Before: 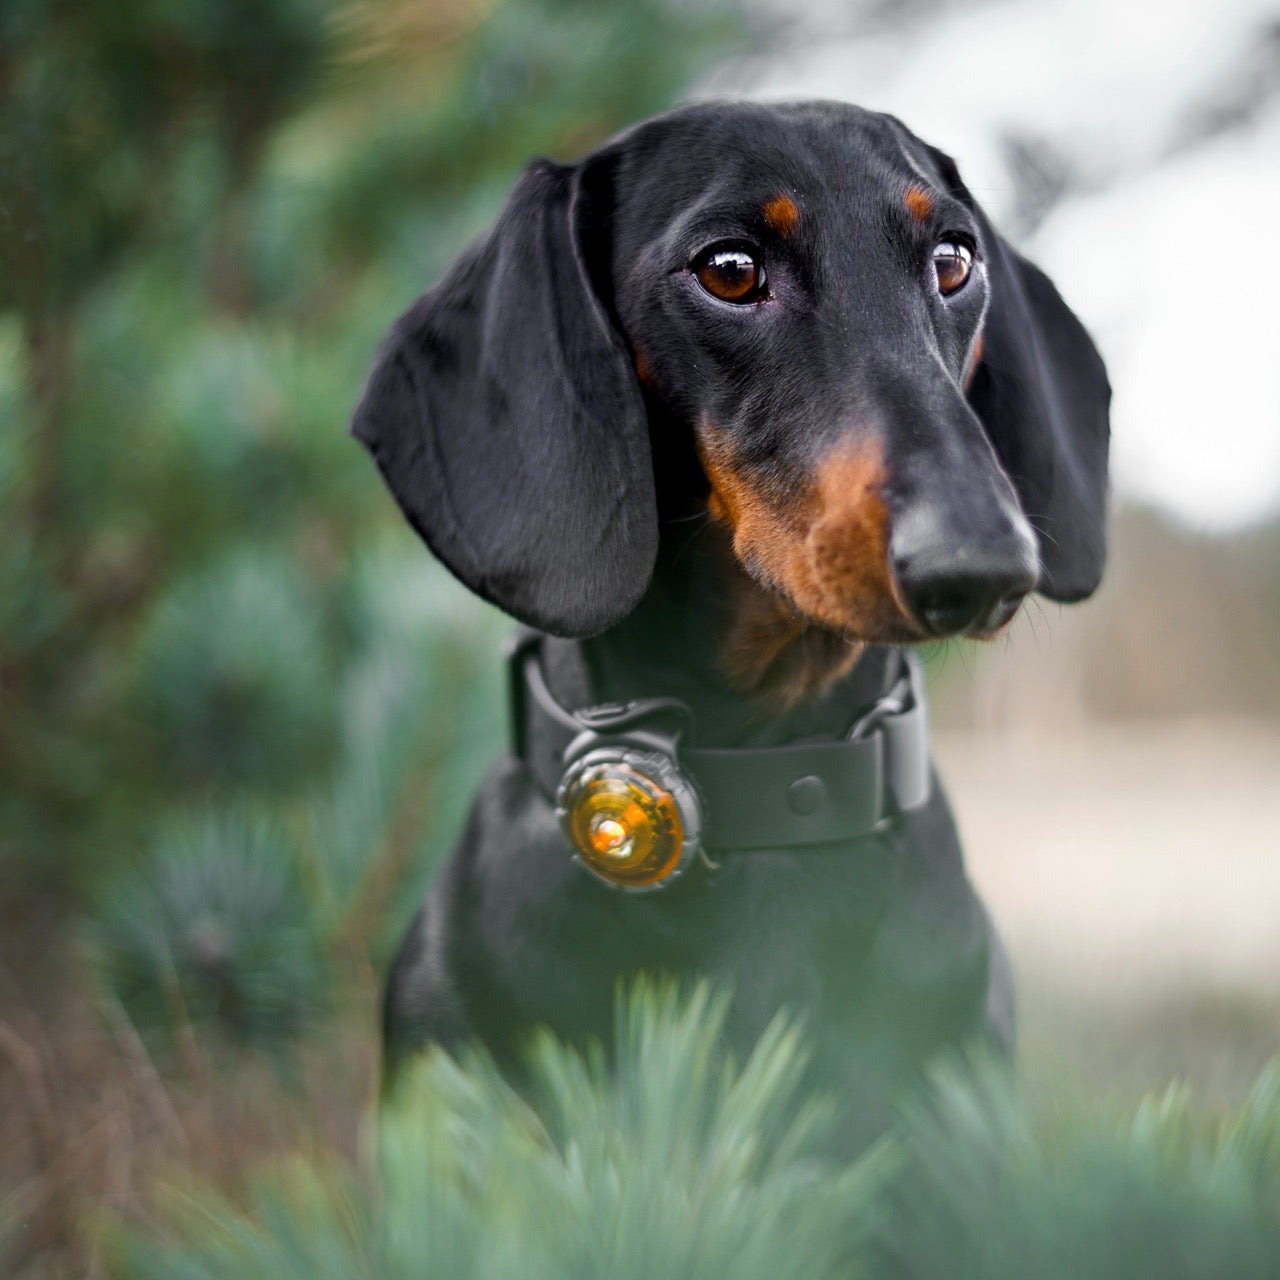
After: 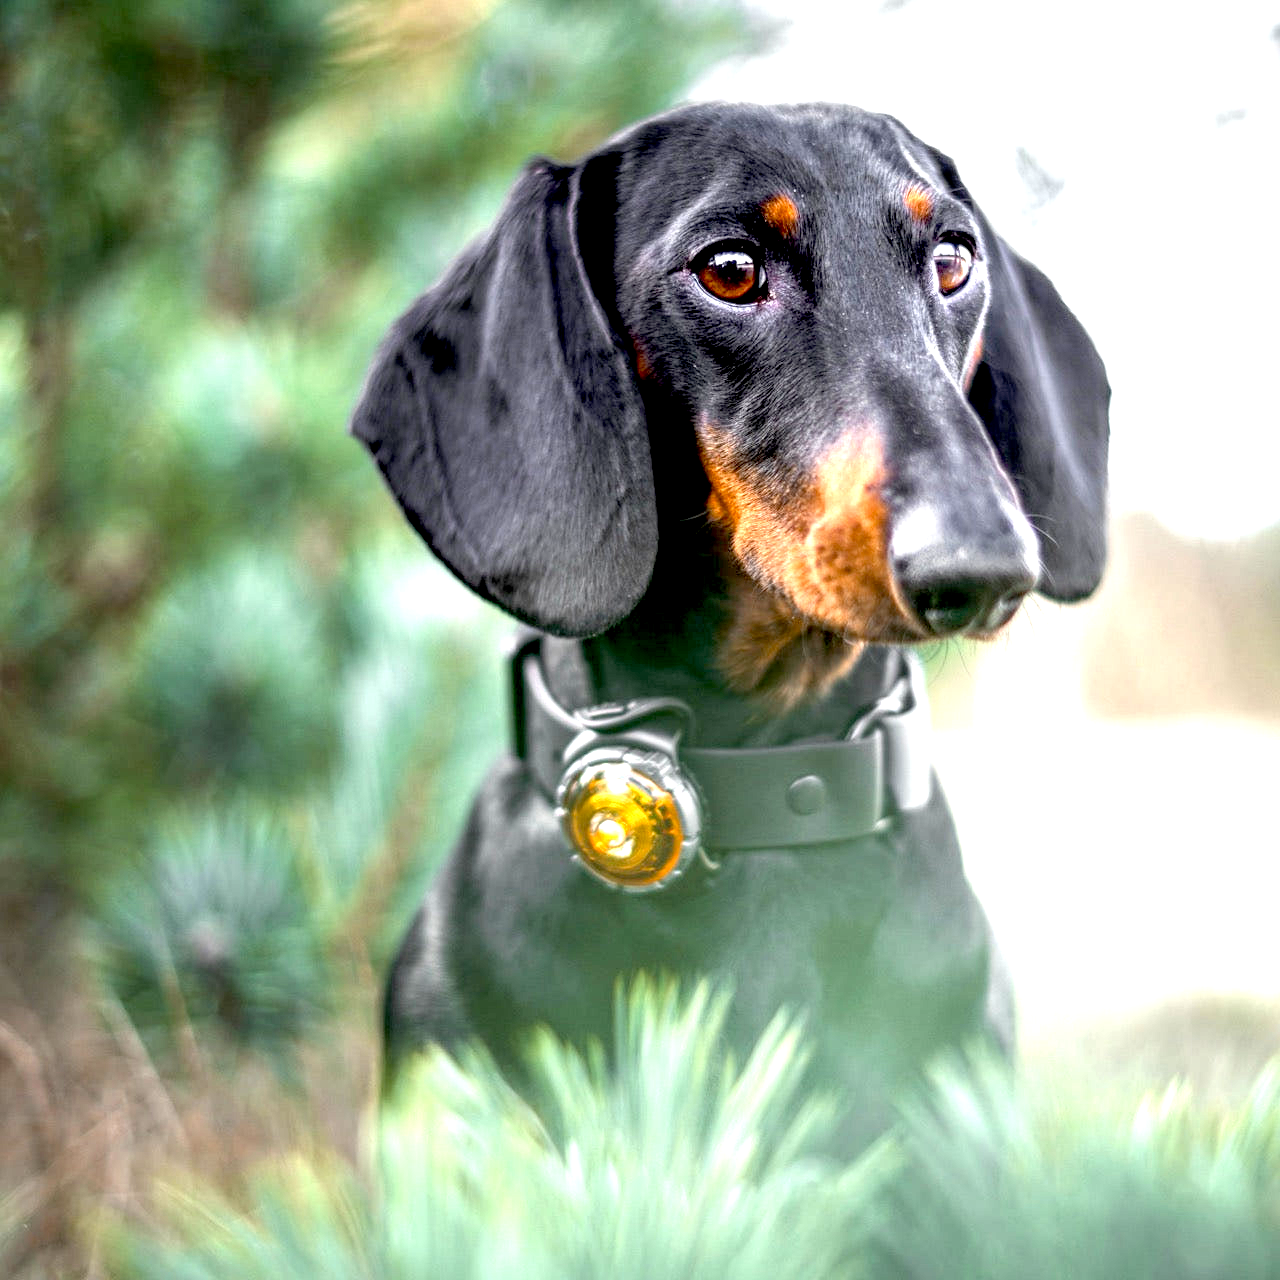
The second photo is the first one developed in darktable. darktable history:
exposure: black level correction 0.009, exposure 1.423 EV, compensate highlight preservation false
local contrast: highlights 61%, detail 143%, midtone range 0.426
